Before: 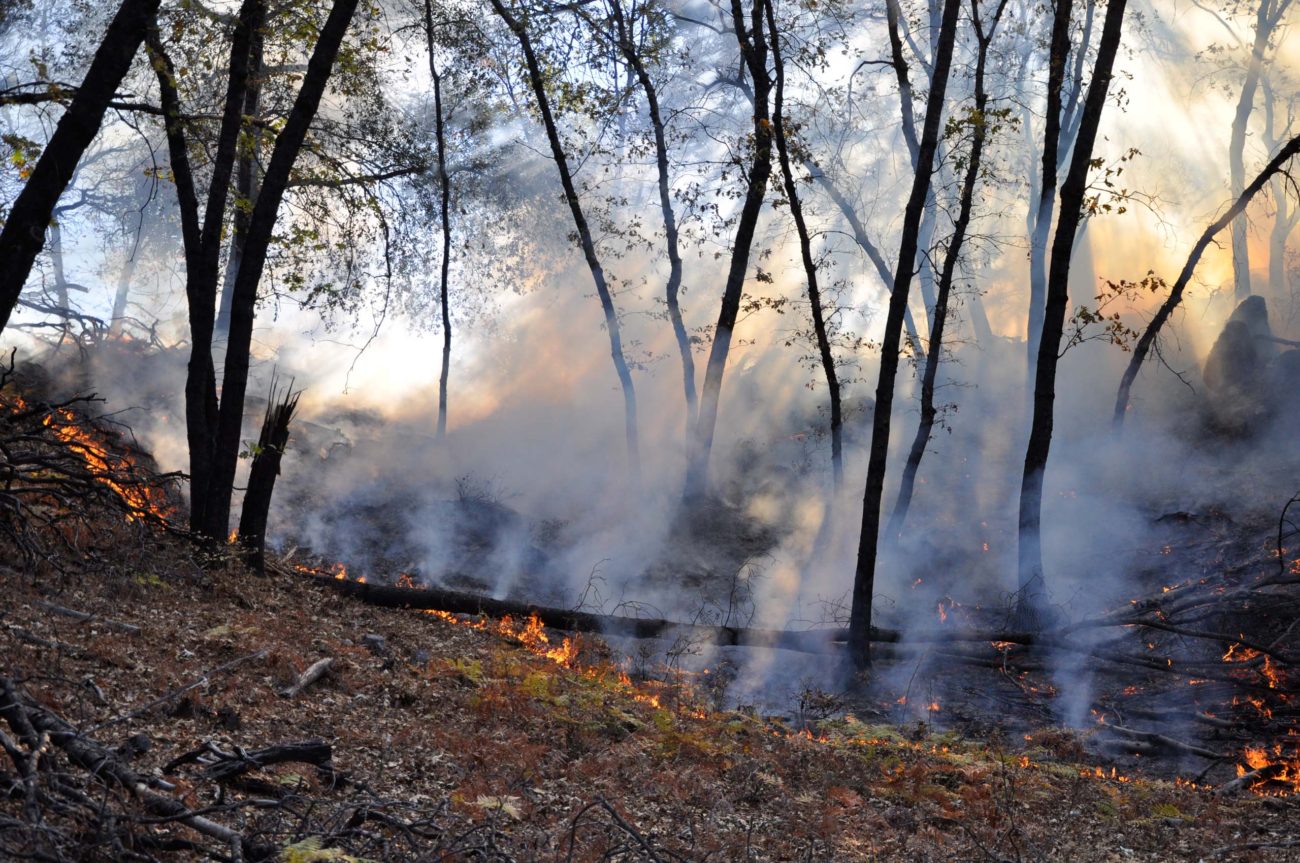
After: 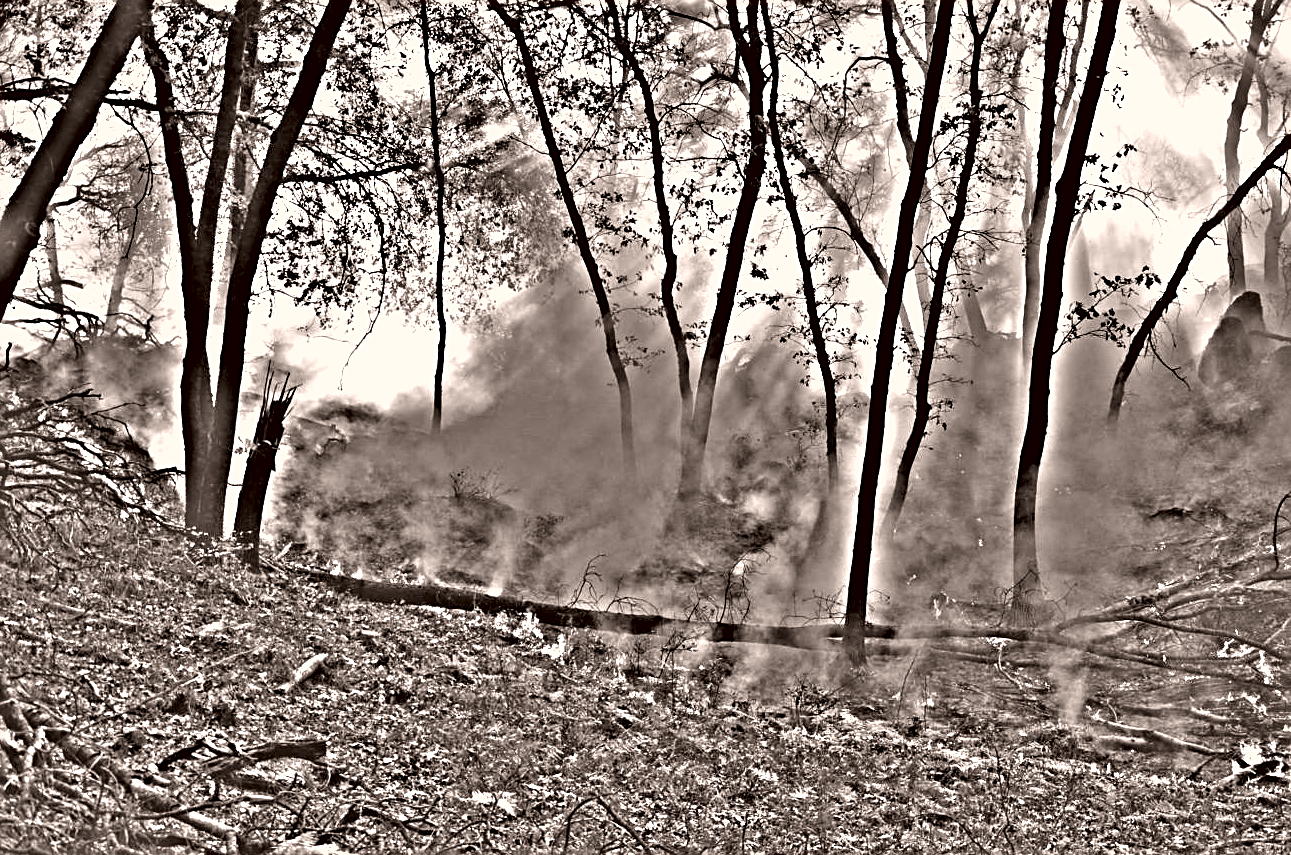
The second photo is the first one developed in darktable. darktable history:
tone equalizer: on, module defaults
crop: left 0.434%, top 0.485%, right 0.244%, bottom 0.386%
color correction: highlights a* 6.27, highlights b* 8.19, shadows a* 5.94, shadows b* 7.23, saturation 0.9
white balance: emerald 1
sharpen: on, module defaults
highpass: on, module defaults
exposure: black level correction 0, exposure 0.5 EV, compensate exposure bias true, compensate highlight preservation false
color calibration: illuminant as shot in camera, x 0.358, y 0.373, temperature 4628.91 K
